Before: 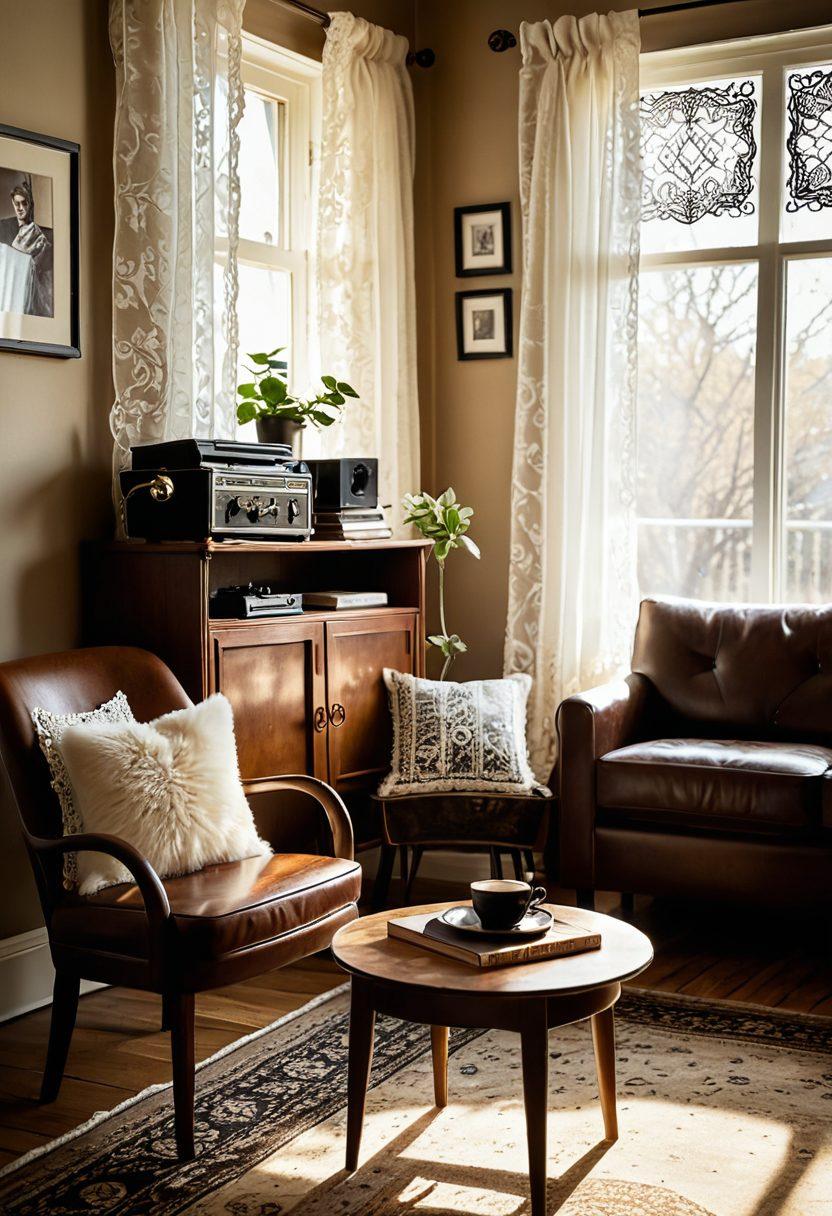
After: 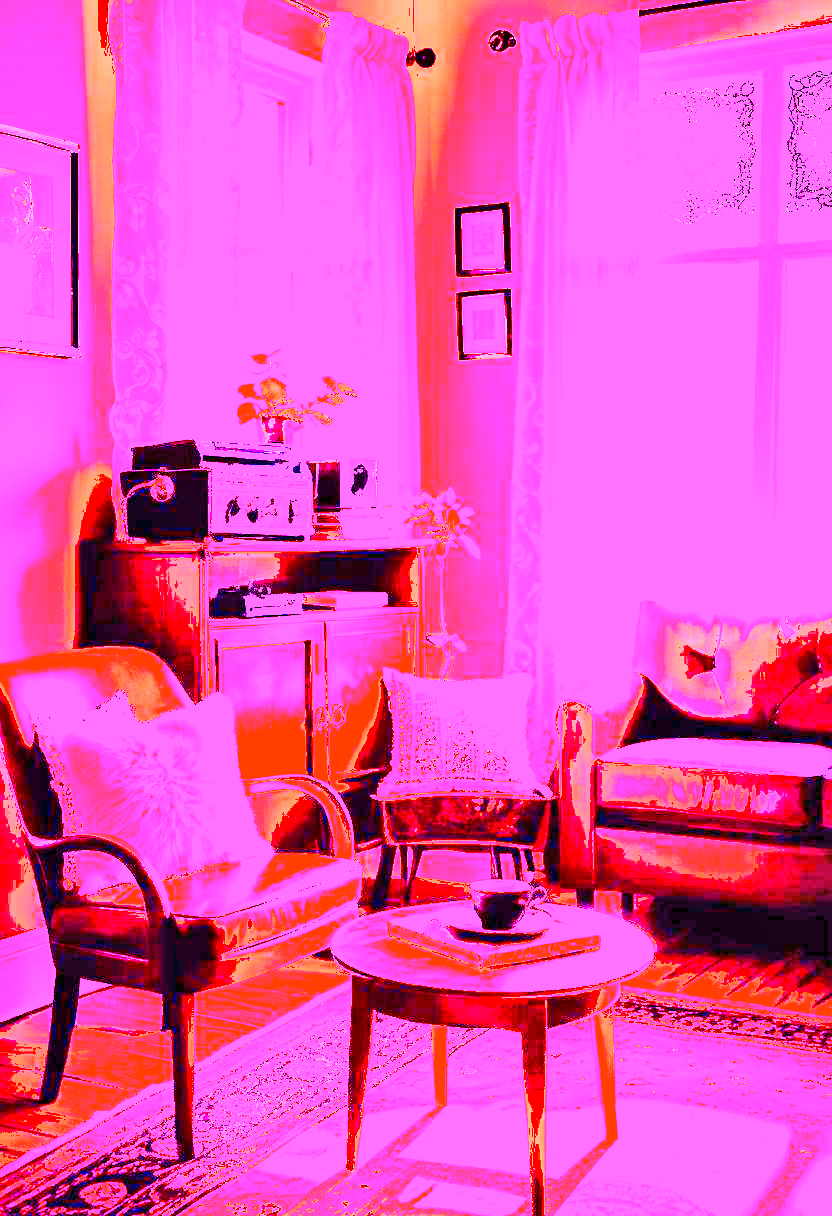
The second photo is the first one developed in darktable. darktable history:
tone equalizer: on, module defaults
exposure: exposure 2 EV, compensate highlight preservation false
white balance: red 8, blue 8
shadows and highlights: low approximation 0.01, soften with gaussian
